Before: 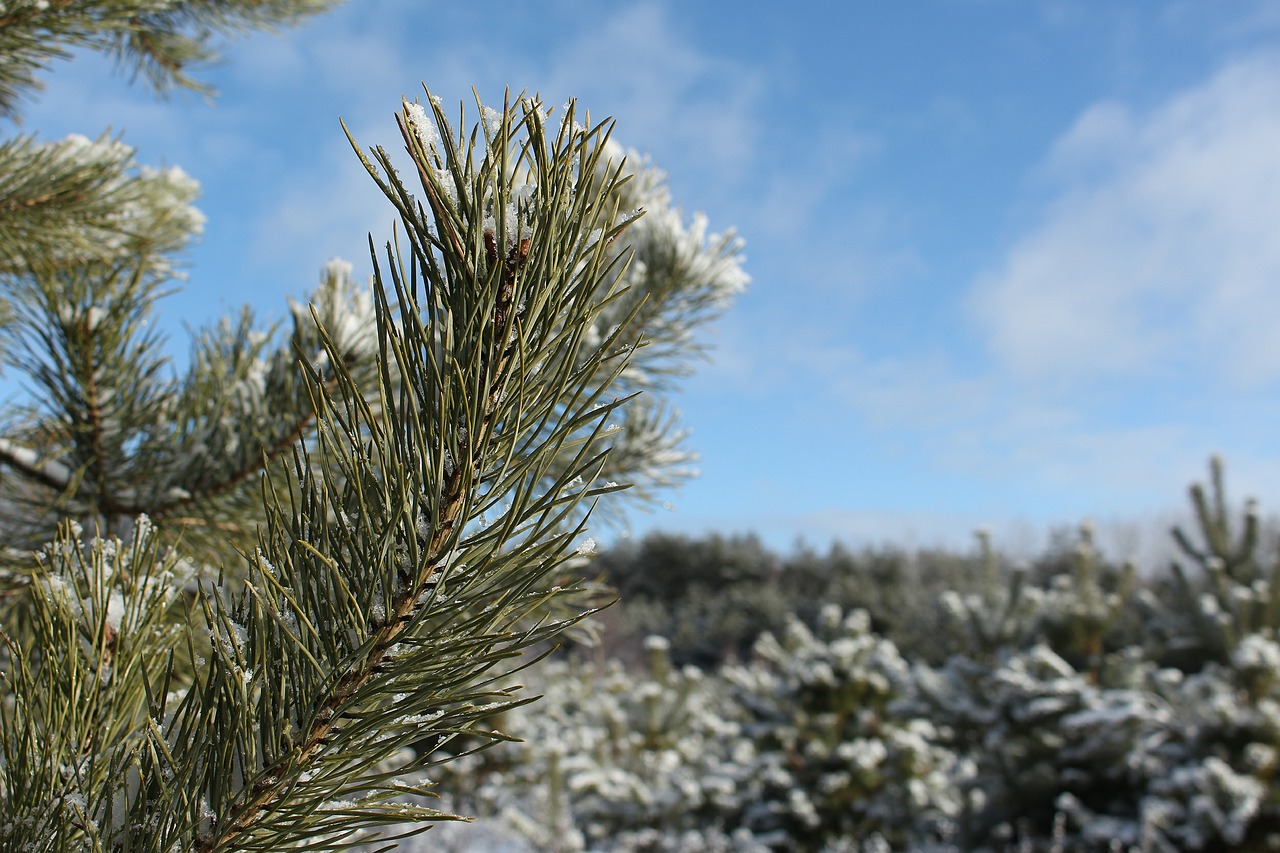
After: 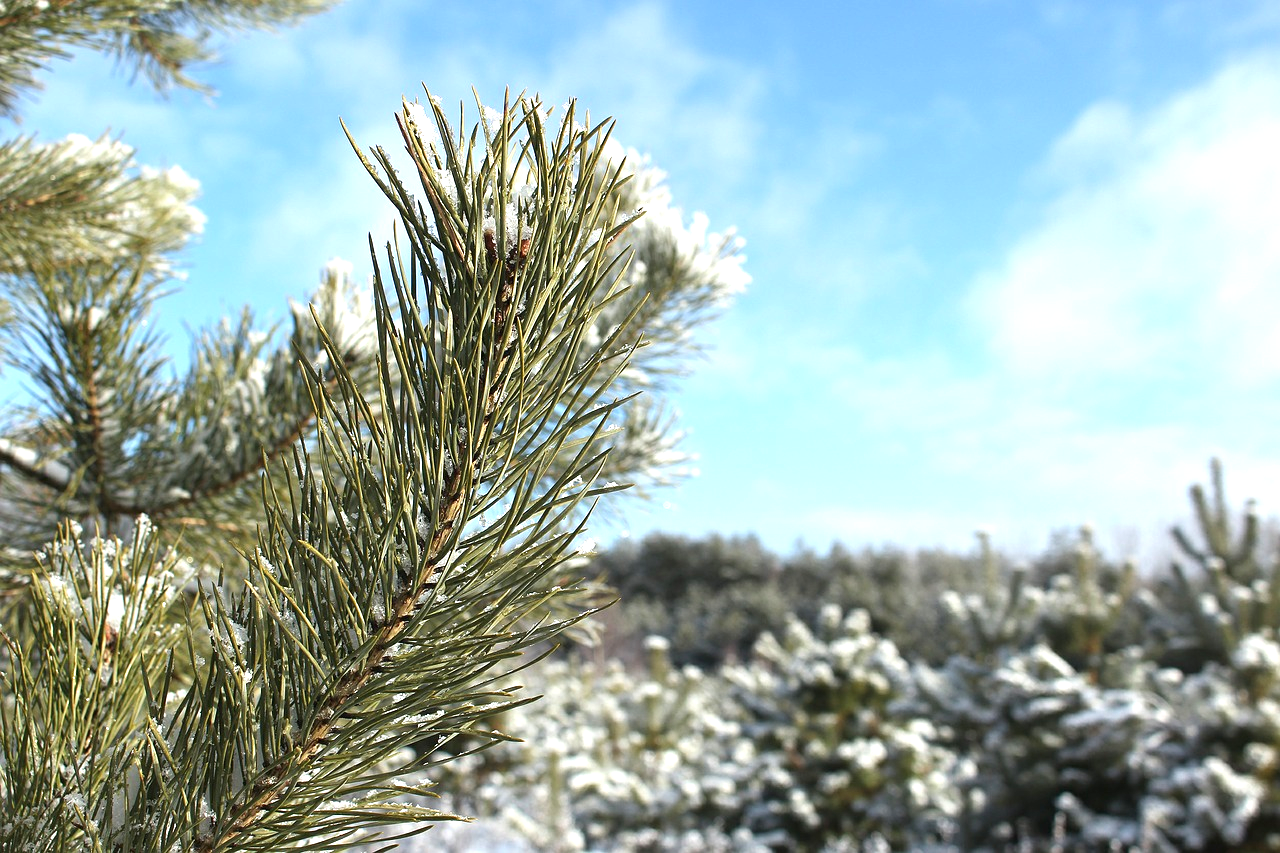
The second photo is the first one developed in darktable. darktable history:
exposure: black level correction 0, exposure 1 EV, compensate exposure bias true, compensate highlight preservation false
tone equalizer: on, module defaults
